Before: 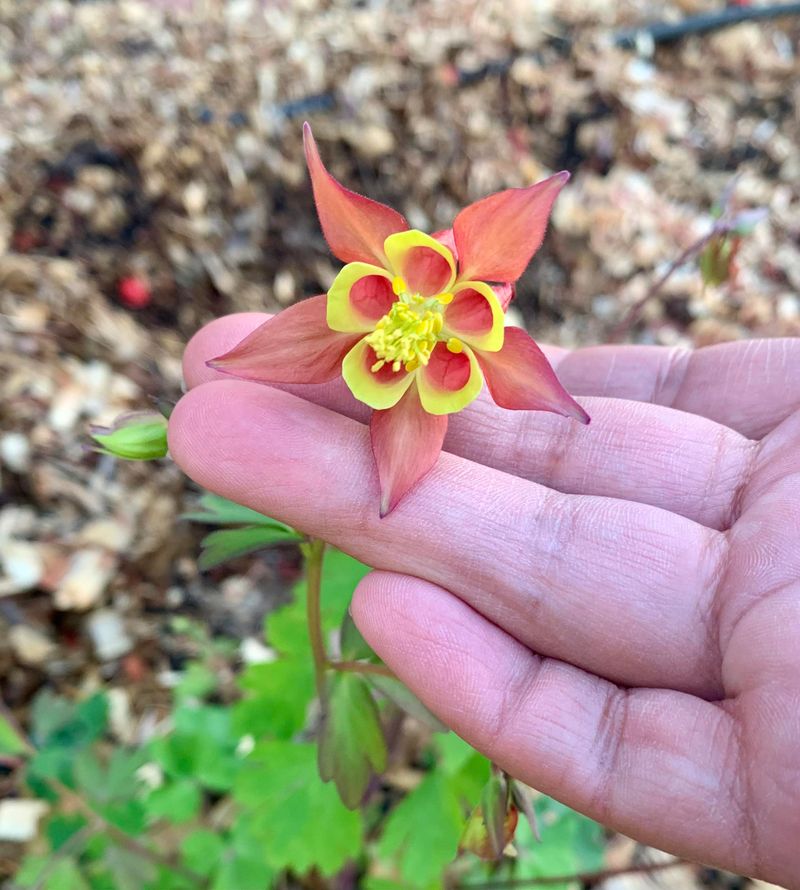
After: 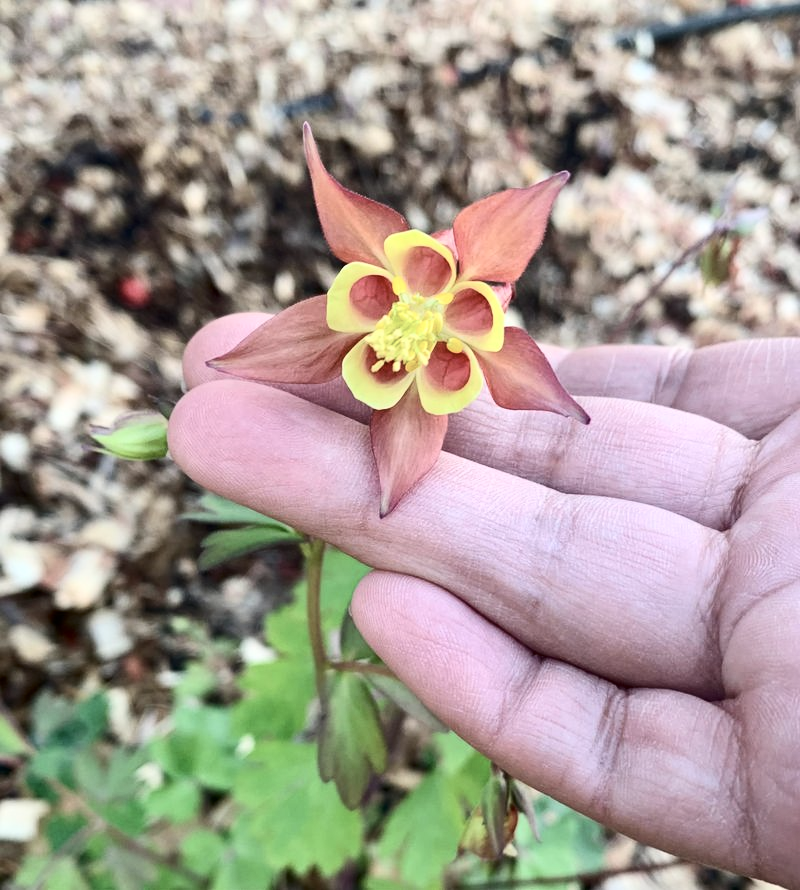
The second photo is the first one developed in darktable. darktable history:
contrast brightness saturation: contrast 0.255, saturation -0.313
